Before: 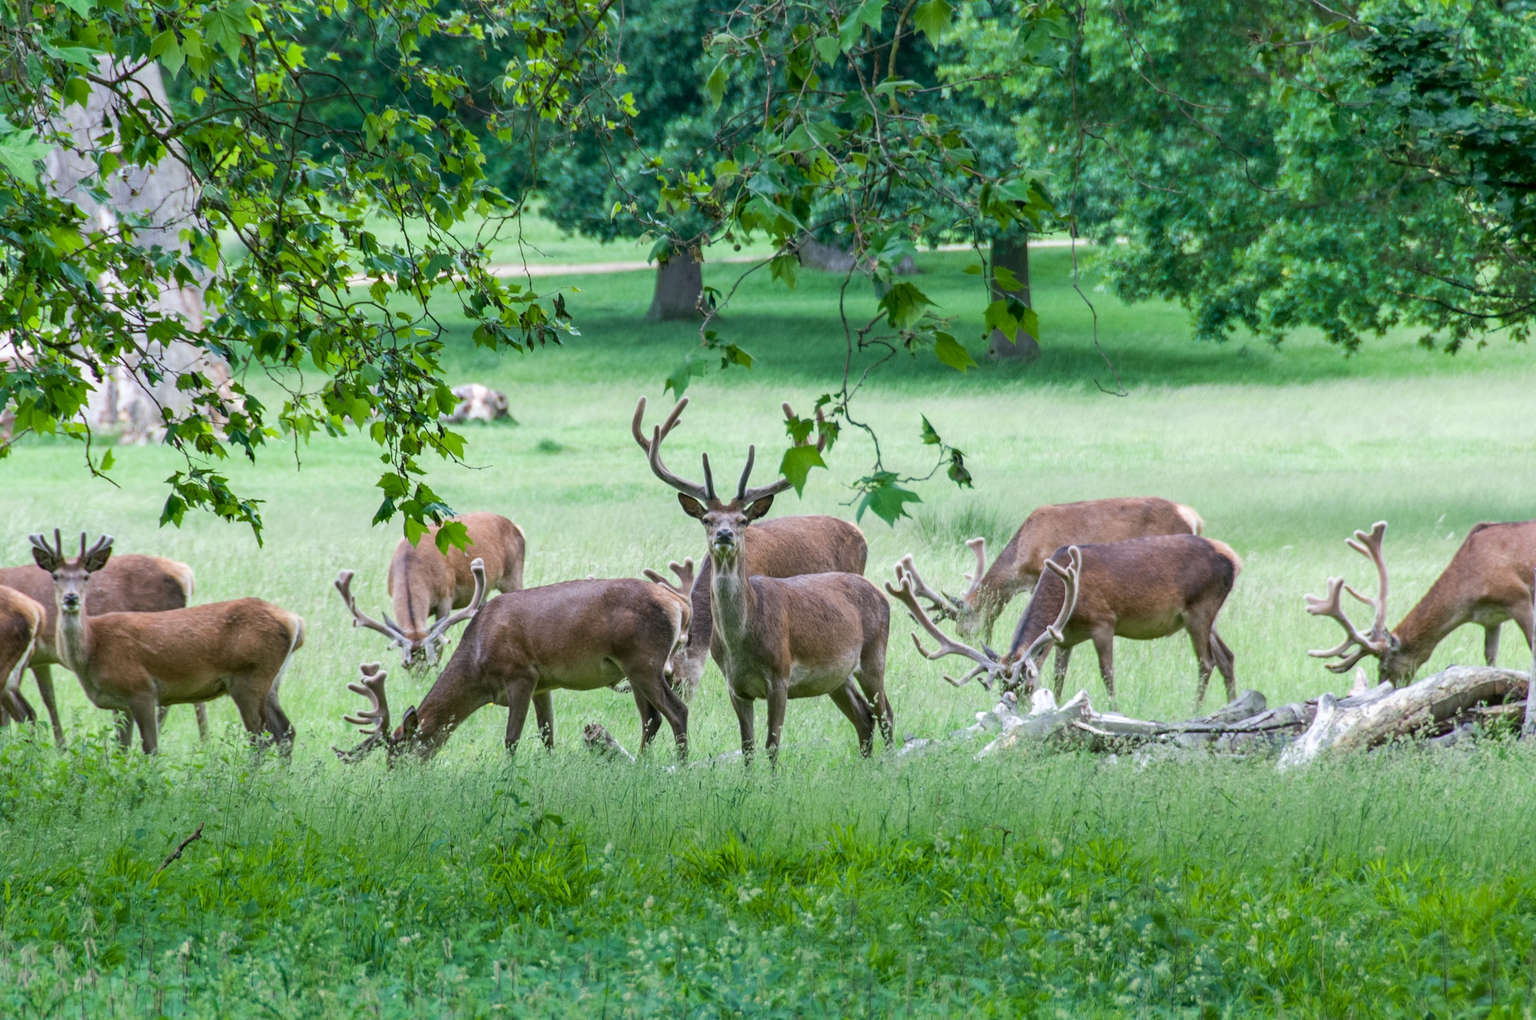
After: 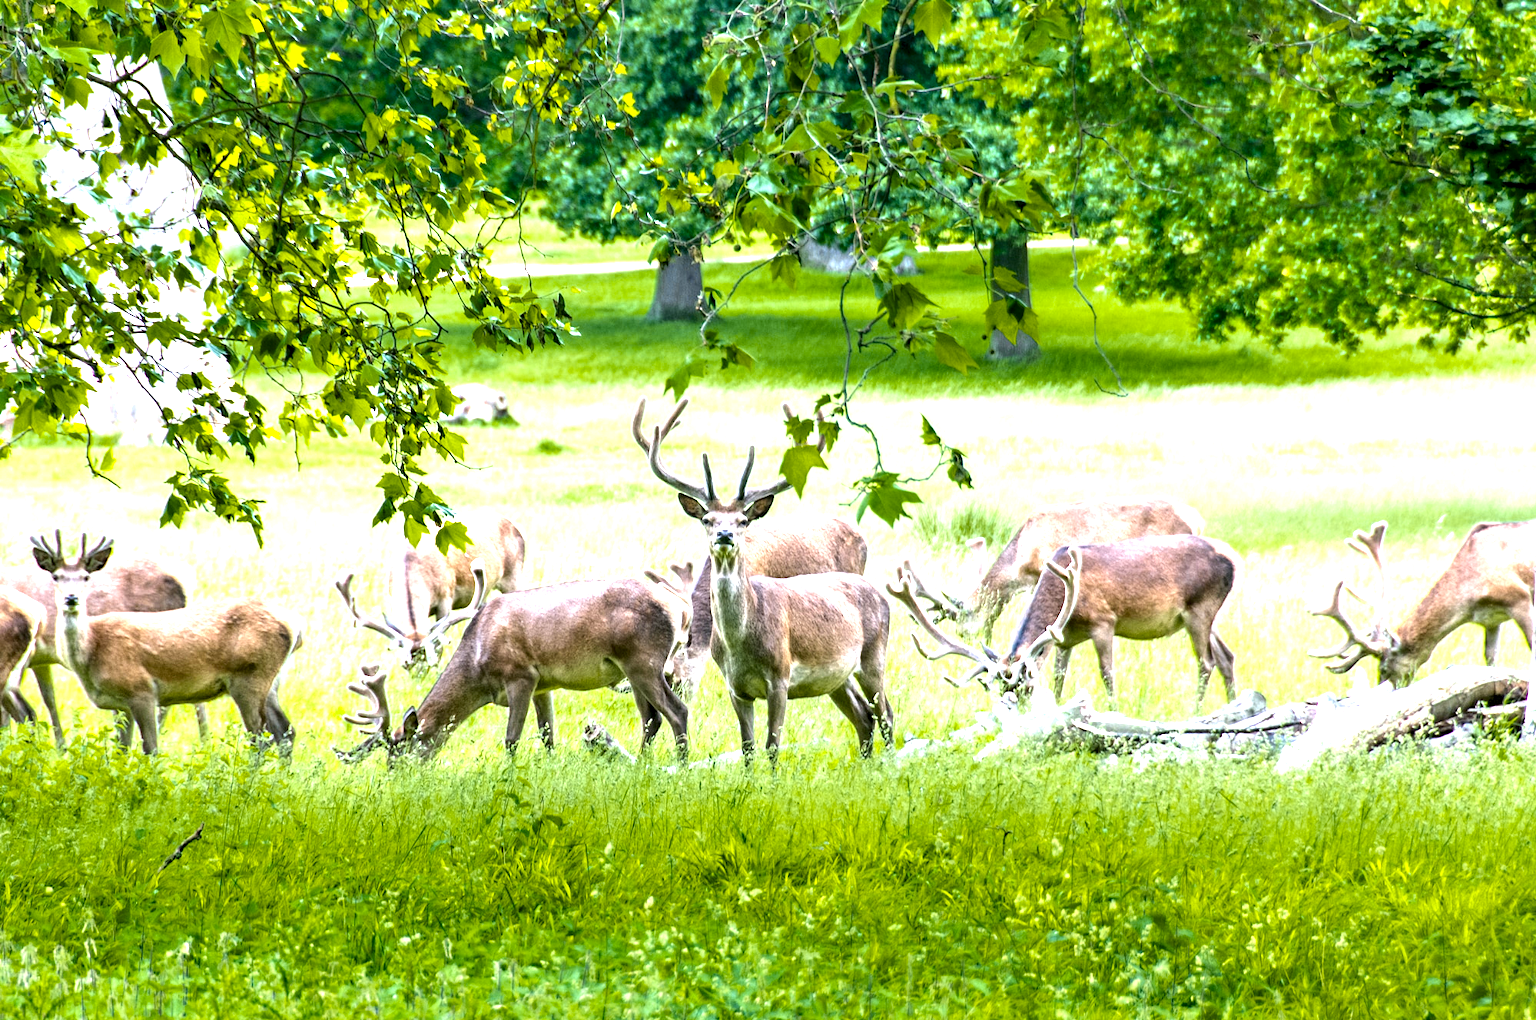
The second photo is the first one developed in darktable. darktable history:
color zones: curves: ch0 [(0.099, 0.624) (0.257, 0.596) (0.384, 0.376) (0.529, 0.492) (0.697, 0.564) (0.768, 0.532) (0.908, 0.644)]; ch1 [(0.112, 0.564) (0.254, 0.612) (0.432, 0.676) (0.592, 0.456) (0.743, 0.684) (0.888, 0.536)]; ch2 [(0.25, 0.5) (0.469, 0.36) (0.75, 0.5)]
tone equalizer: -8 EV -0.431 EV, -7 EV -0.398 EV, -6 EV -0.338 EV, -5 EV -0.249 EV, -3 EV 0.195 EV, -2 EV 0.327 EV, -1 EV 0.408 EV, +0 EV 0.432 EV, edges refinement/feathering 500, mask exposure compensation -1.57 EV, preserve details no
contrast equalizer: octaves 7, y [[0.524, 0.538, 0.547, 0.548, 0.538, 0.524], [0.5 ×6], [0.5 ×6], [0 ×6], [0 ×6]]
exposure: black level correction 0.001, exposure 1.316 EV, compensate exposure bias true, compensate highlight preservation false
